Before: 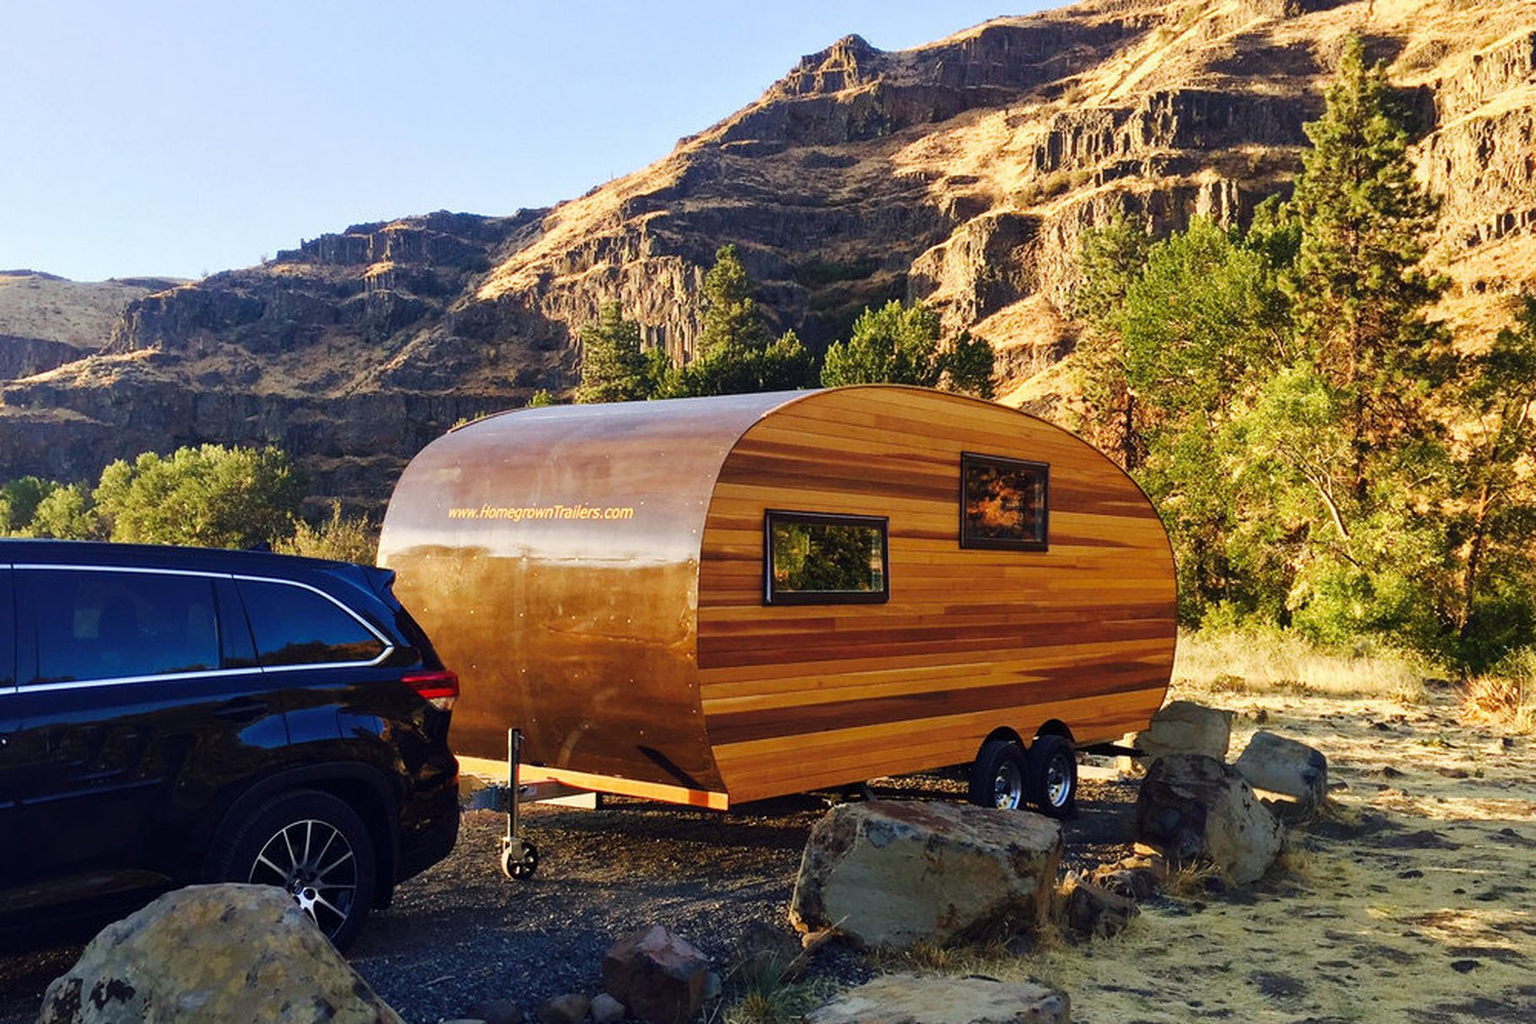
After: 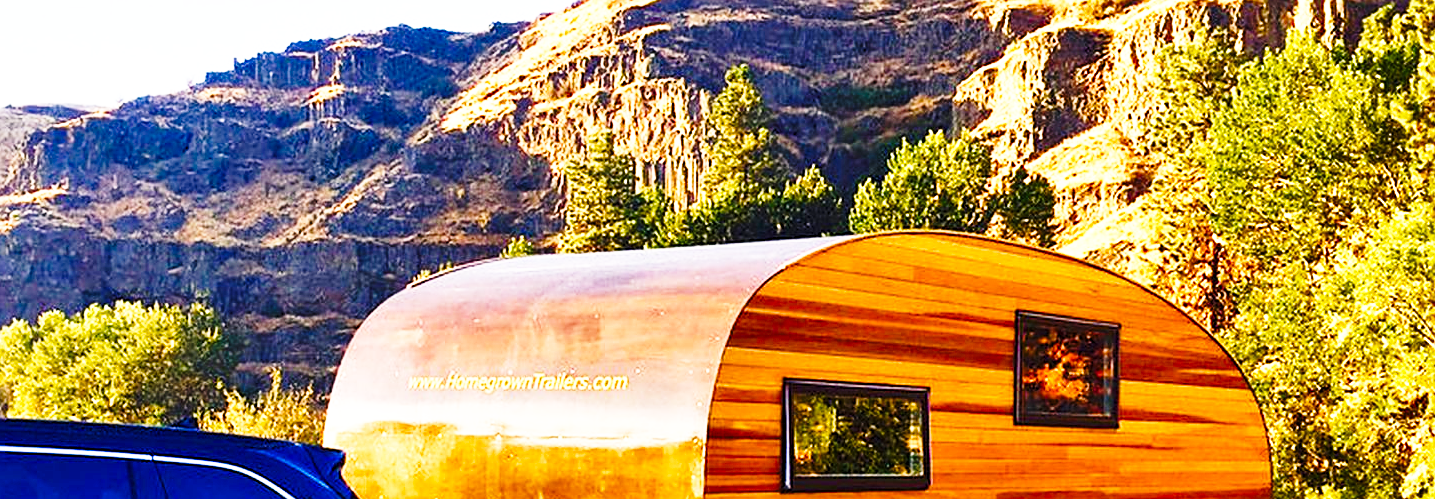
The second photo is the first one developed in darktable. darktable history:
crop: left 6.782%, top 18.626%, right 14.336%, bottom 40.164%
base curve: curves: ch0 [(0, 0) (0.026, 0.03) (0.109, 0.232) (0.351, 0.748) (0.669, 0.968) (1, 1)], exposure shift 0.01, preserve colors none
shadows and highlights: shadows 52.49, highlights color adjustment 51.92%, soften with gaussian
exposure: exposure 0.299 EV, compensate highlight preservation false
sharpen: on, module defaults
color balance rgb: highlights gain › chroma 2.055%, highlights gain › hue 45.12°, perceptual saturation grading › global saturation 20%, perceptual saturation grading › highlights -25.469%, perceptual saturation grading › shadows 49.993%, global vibrance 20%
